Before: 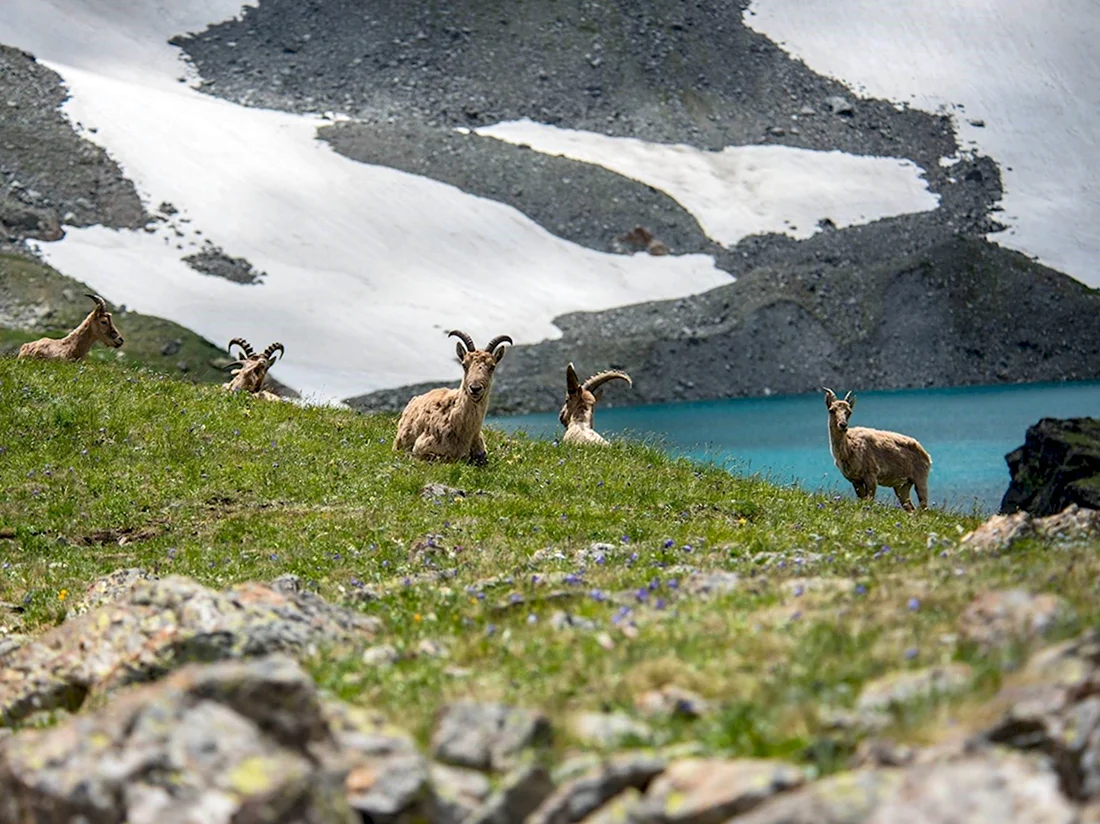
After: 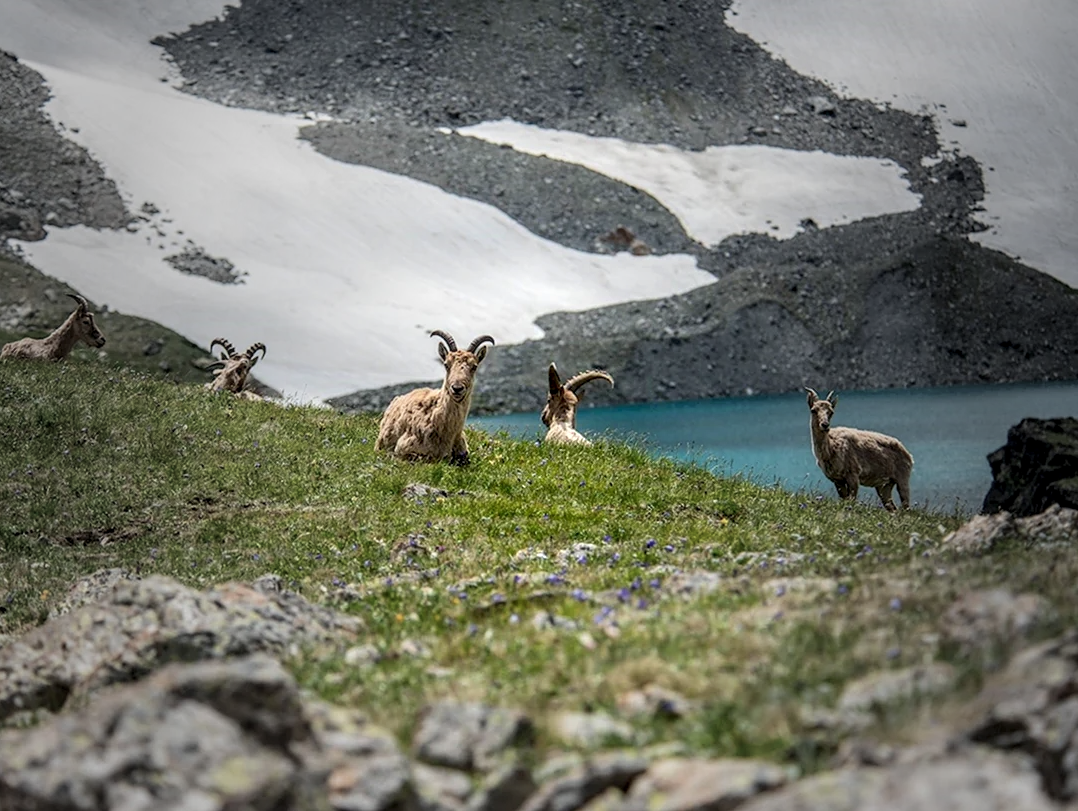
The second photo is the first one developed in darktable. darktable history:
local contrast: on, module defaults
crop: left 1.697%, right 0.284%, bottom 1.485%
shadows and highlights: highlights 69.16, soften with gaussian
vignetting: fall-off start 15.9%, fall-off radius 101.14%, width/height ratio 0.713
